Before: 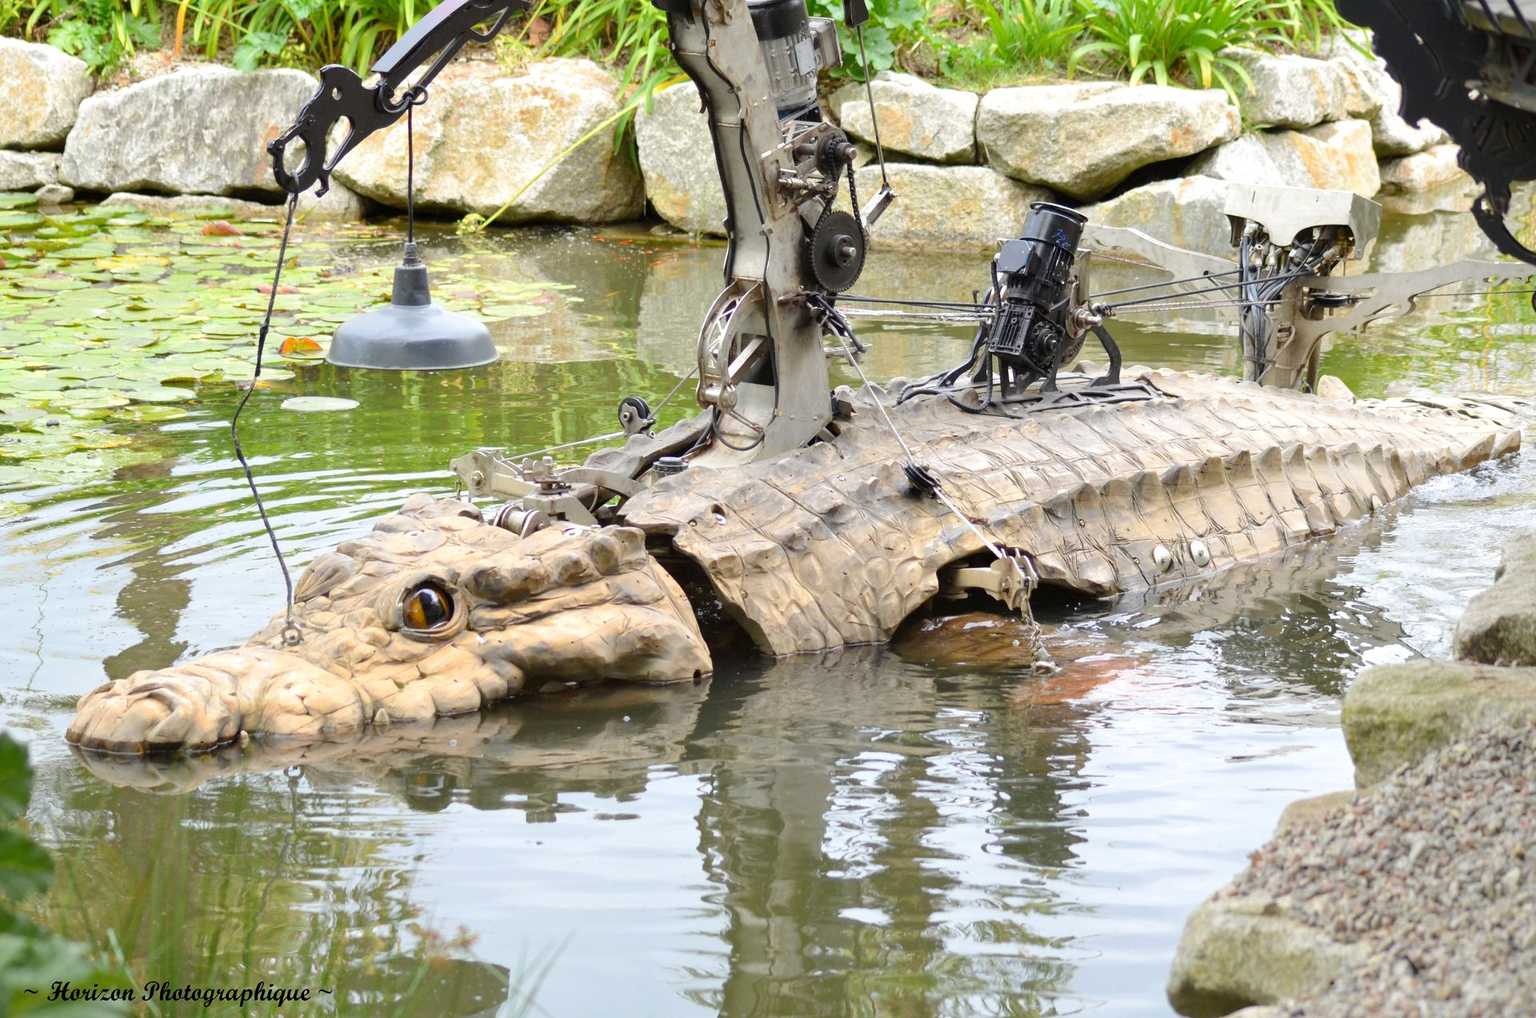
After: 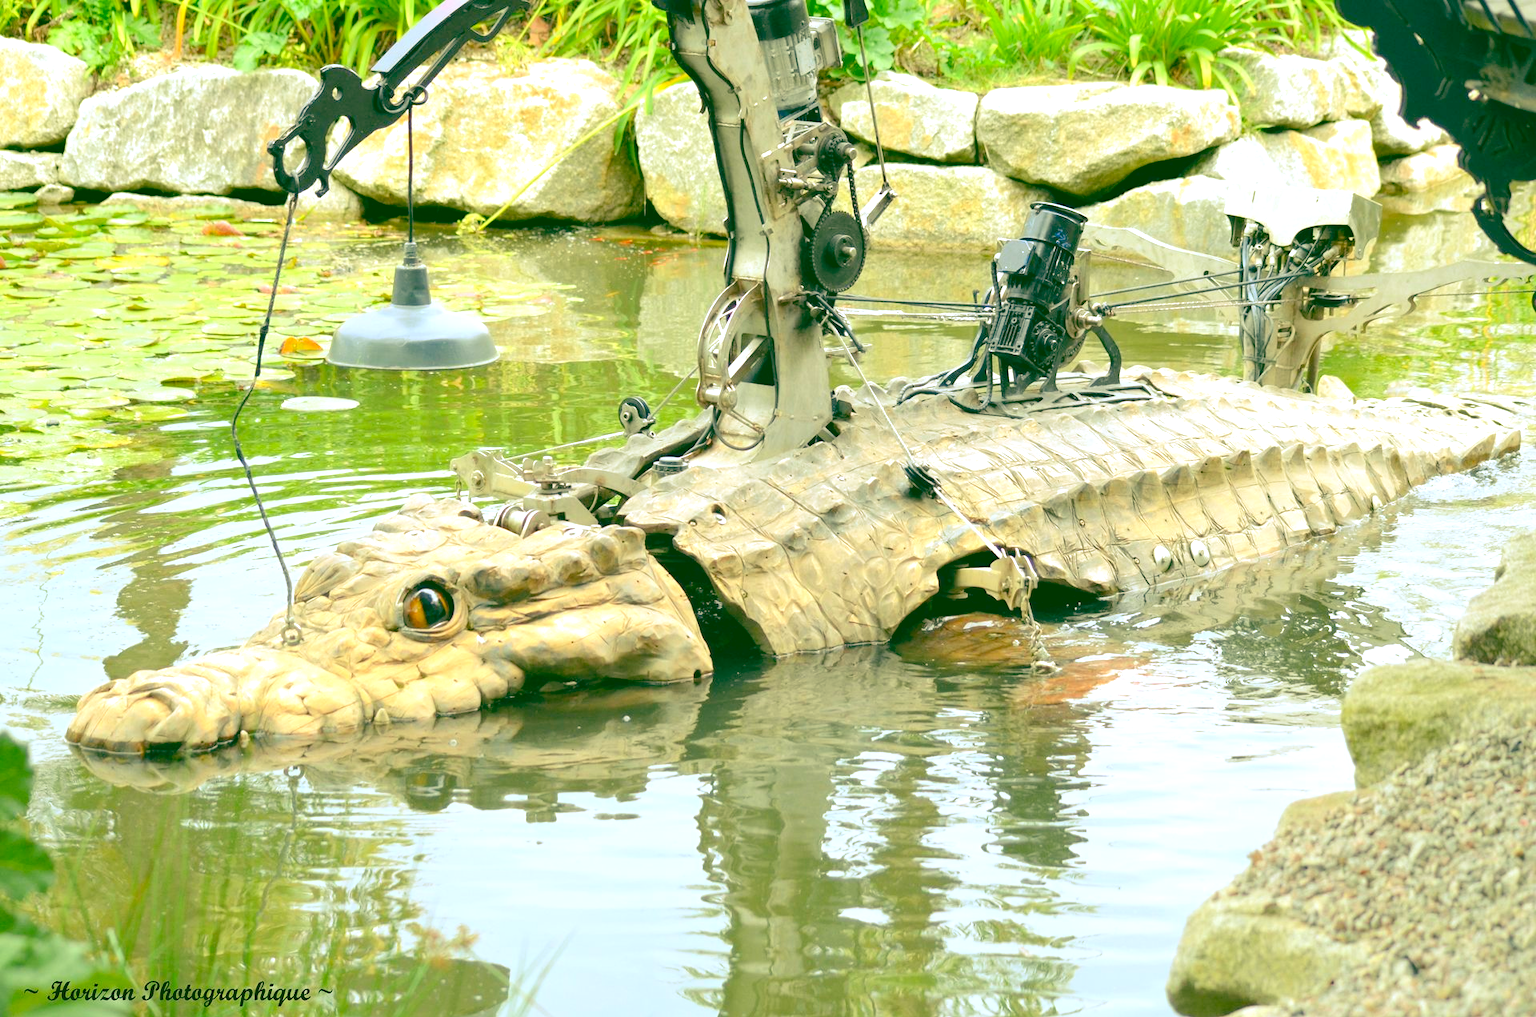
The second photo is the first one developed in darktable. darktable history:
rgb curve: curves: ch0 [(0.123, 0.061) (0.995, 0.887)]; ch1 [(0.06, 0.116) (1, 0.906)]; ch2 [(0, 0) (0.824, 0.69) (1, 1)], mode RGB, independent channels, compensate middle gray true
levels: levels [0.036, 0.364, 0.827]
